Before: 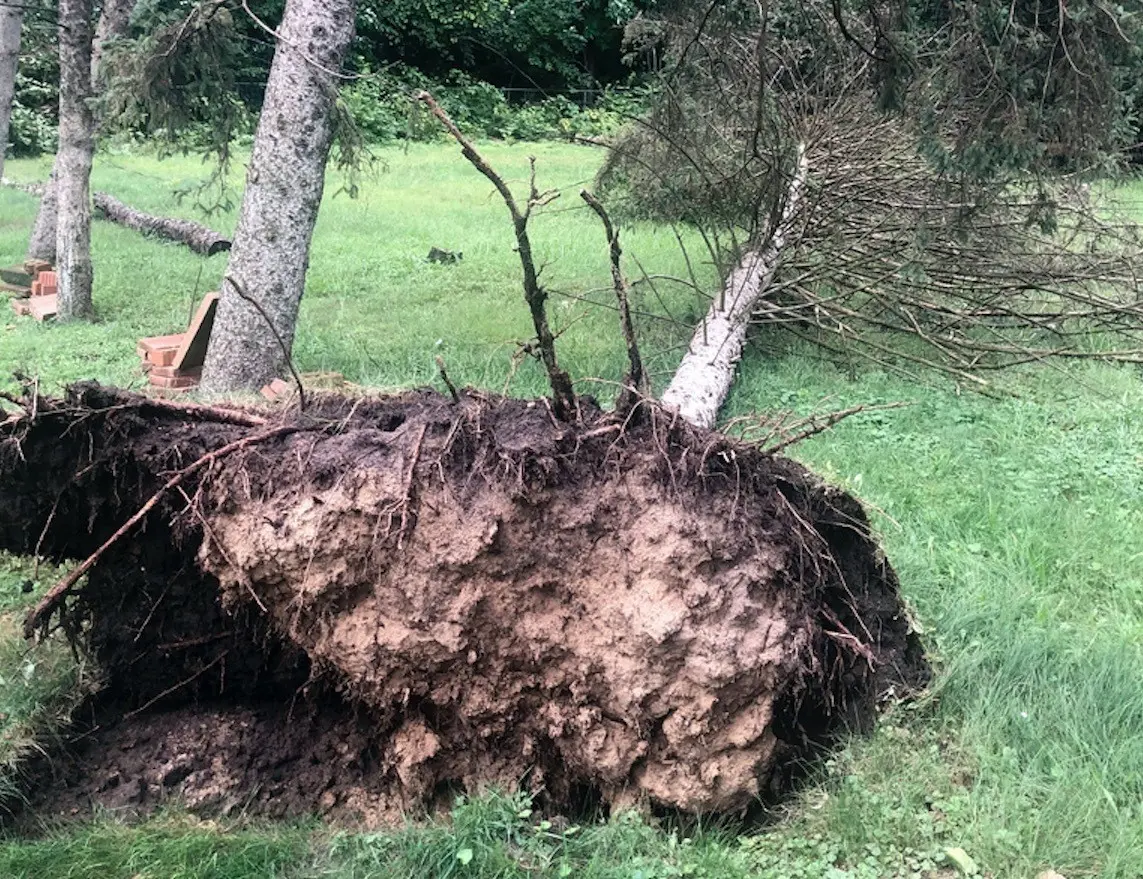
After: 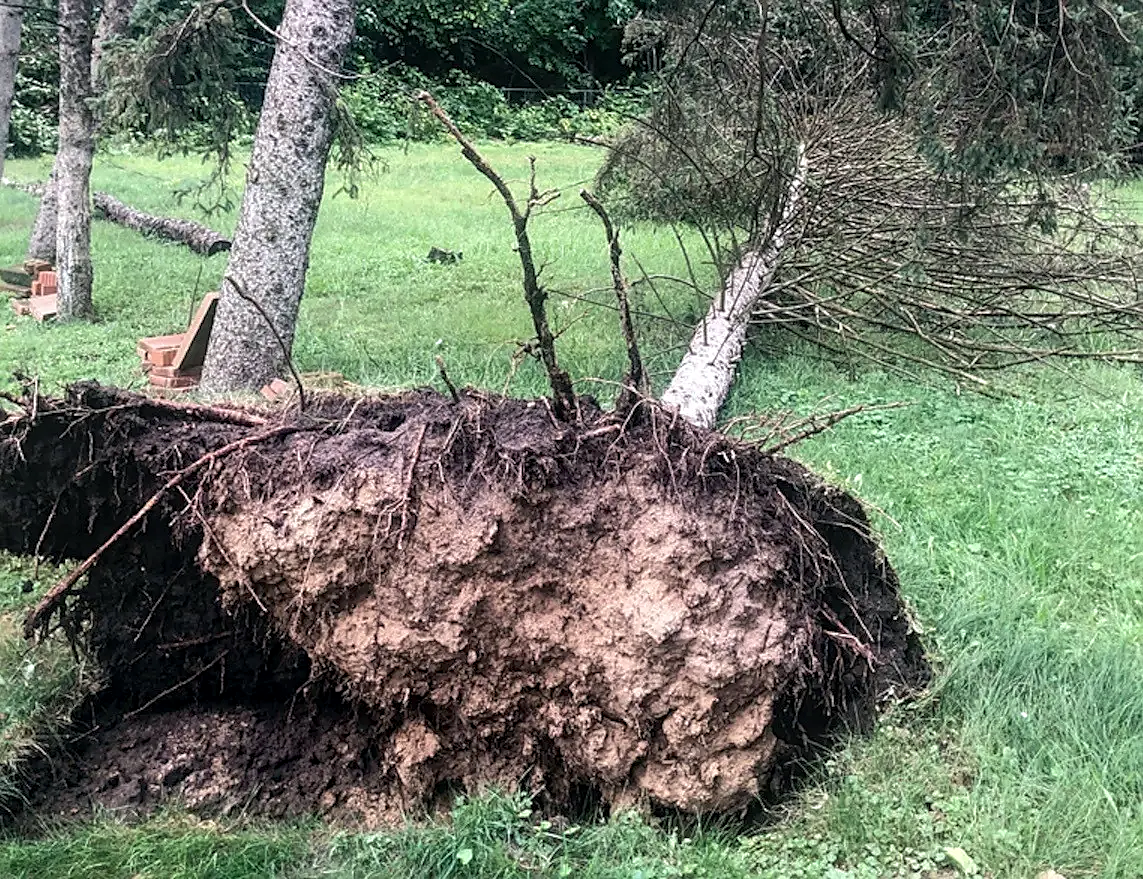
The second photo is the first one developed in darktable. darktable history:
sharpen: on, module defaults
local contrast: on, module defaults
tone equalizer: edges refinement/feathering 500, mask exposure compensation -1.57 EV, preserve details no
